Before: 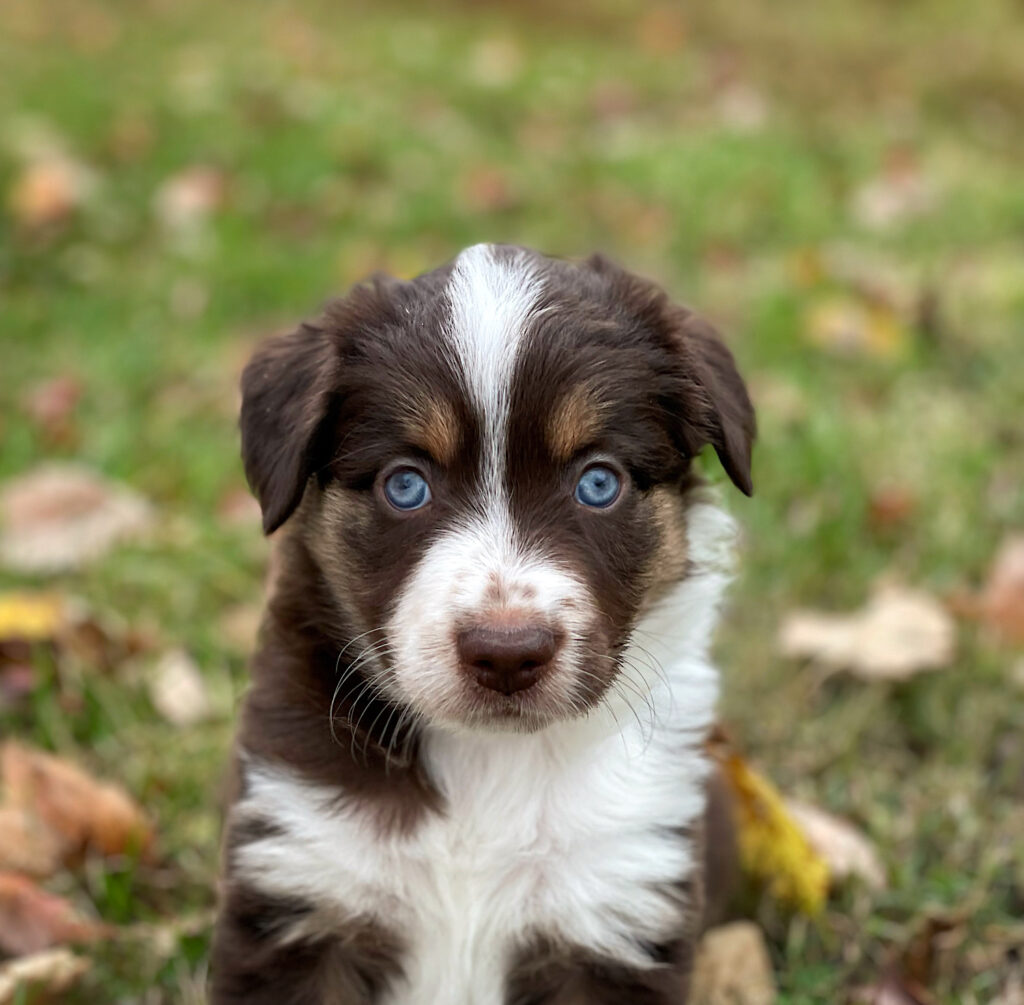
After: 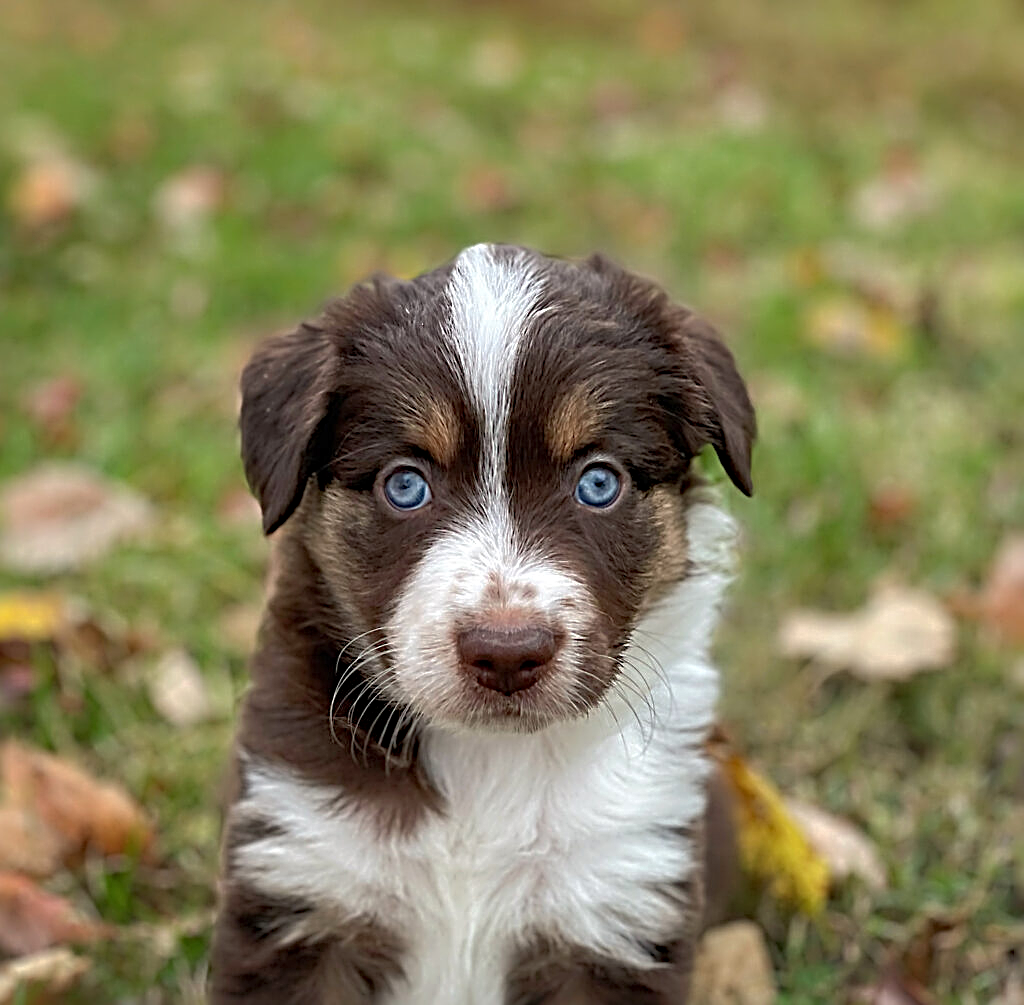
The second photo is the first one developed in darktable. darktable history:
shadows and highlights: on, module defaults
sharpen: radius 3.69, amount 0.928
